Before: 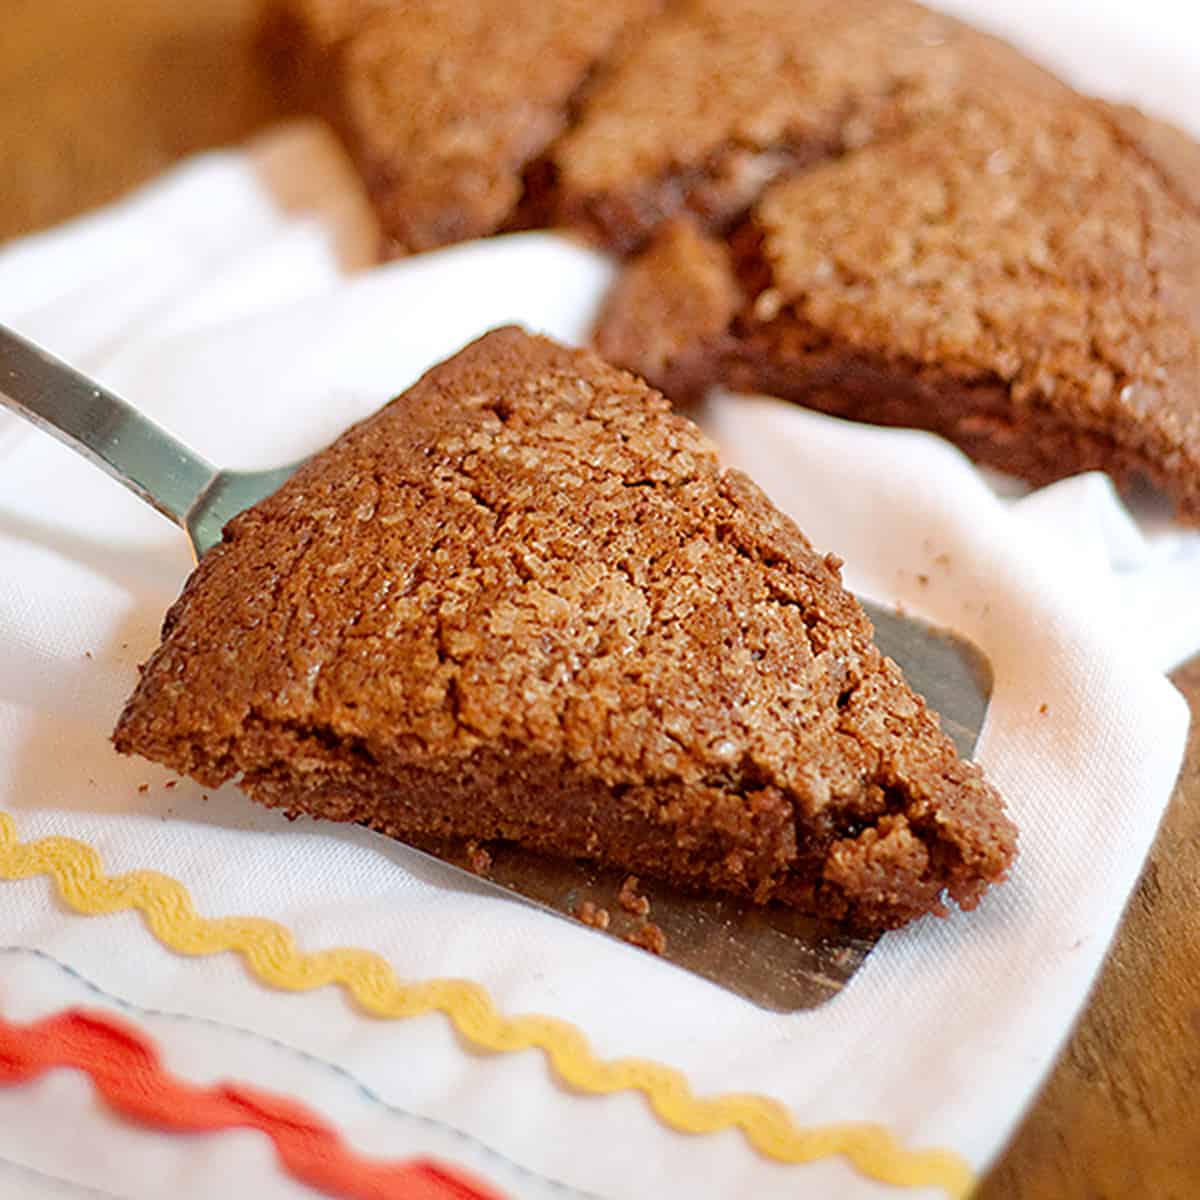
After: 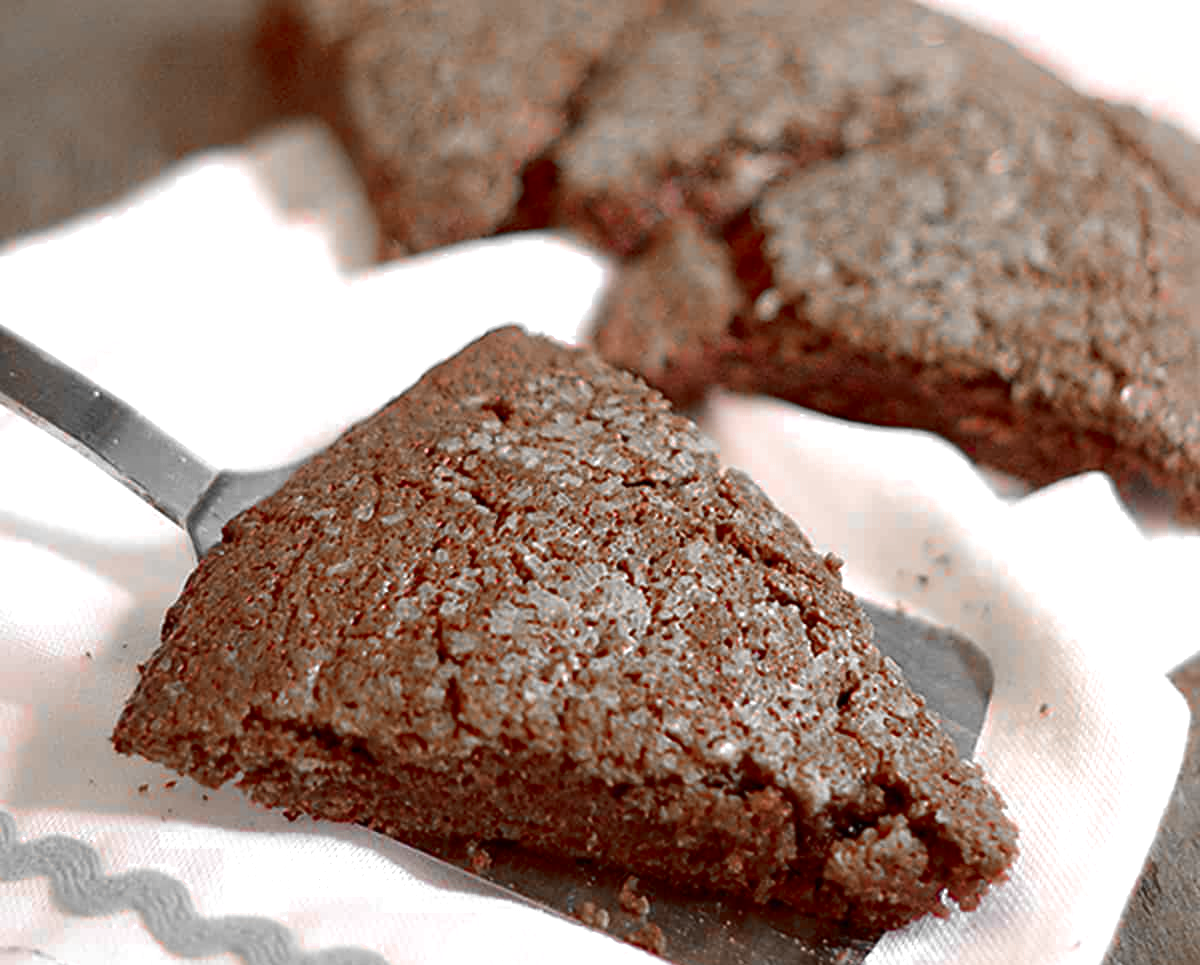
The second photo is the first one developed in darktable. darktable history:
color zones: curves: ch0 [(0, 0.352) (0.143, 0.407) (0.286, 0.386) (0.429, 0.431) (0.571, 0.829) (0.714, 0.853) (0.857, 0.833) (1, 0.352)]; ch1 [(0, 0.604) (0.072, 0.726) (0.096, 0.608) (0.205, 0.007) (0.571, -0.006) (0.839, -0.013) (0.857, -0.012) (1, 0.604)]
crop: bottom 19.546%
tone equalizer: -8 EV -0.387 EV, -7 EV -0.418 EV, -6 EV -0.353 EV, -5 EV -0.237 EV, -3 EV 0.189 EV, -2 EV 0.305 EV, -1 EV 0.403 EV, +0 EV 0.386 EV, edges refinement/feathering 500, mask exposure compensation -1.57 EV, preserve details no
